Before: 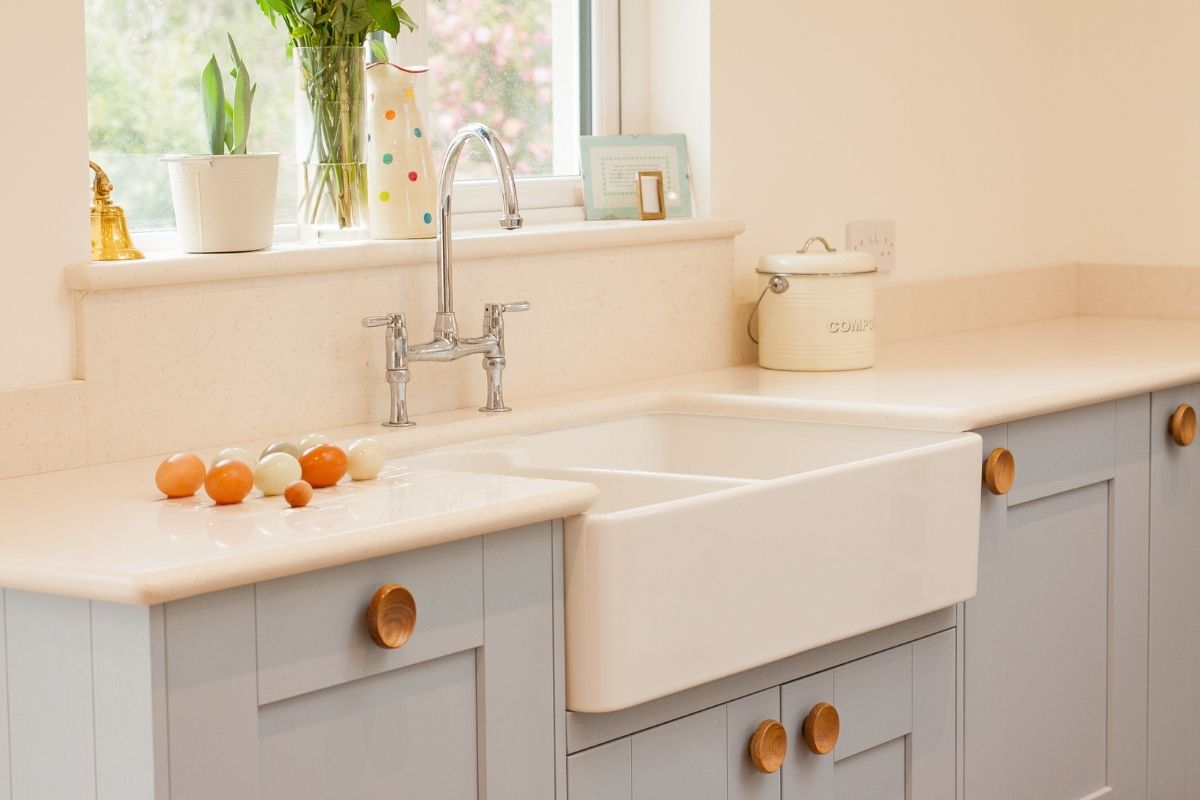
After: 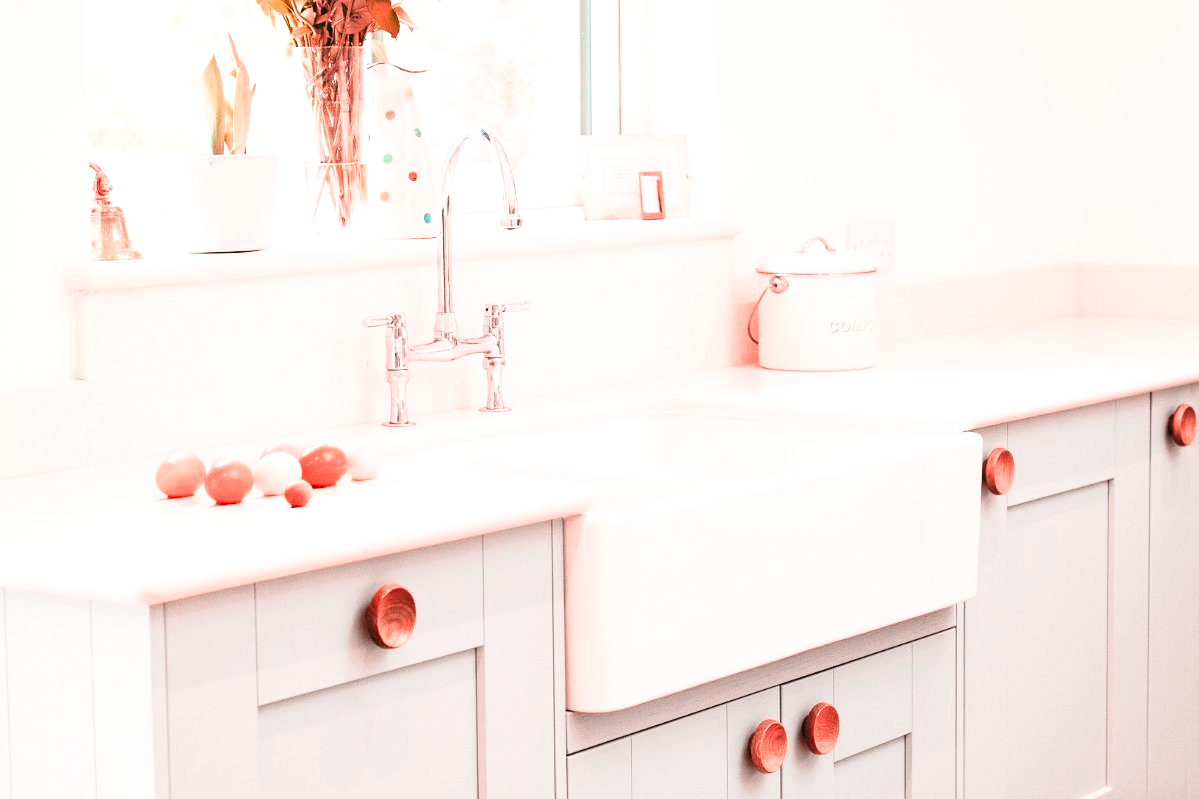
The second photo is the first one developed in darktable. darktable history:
base curve: curves: ch0 [(0, 0) (0.028, 0.03) (0.121, 0.232) (0.46, 0.748) (0.859, 0.968) (1, 1)], preserve colors none
color zones: curves: ch2 [(0, 0.5) (0.084, 0.497) (0.323, 0.335) (0.4, 0.497) (1, 0.5)], process mode strong
tone equalizer: -8 EV -0.75 EV, -7 EV -0.7 EV, -6 EV -0.6 EV, -5 EV -0.4 EV, -3 EV 0.4 EV, -2 EV 0.6 EV, -1 EV 0.7 EV, +0 EV 0.75 EV, edges refinement/feathering 500, mask exposure compensation -1.57 EV, preserve details no
